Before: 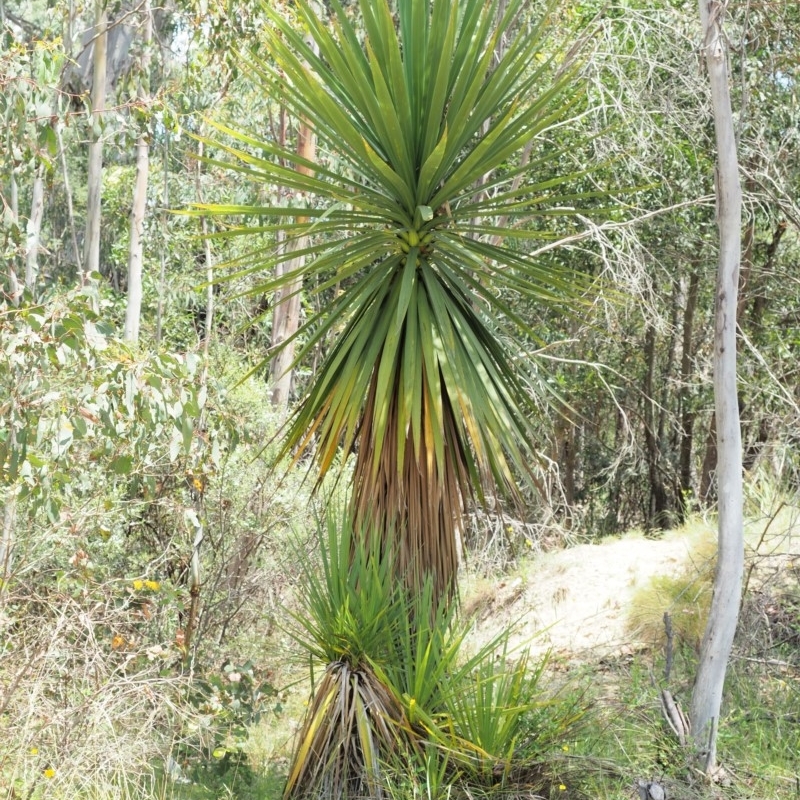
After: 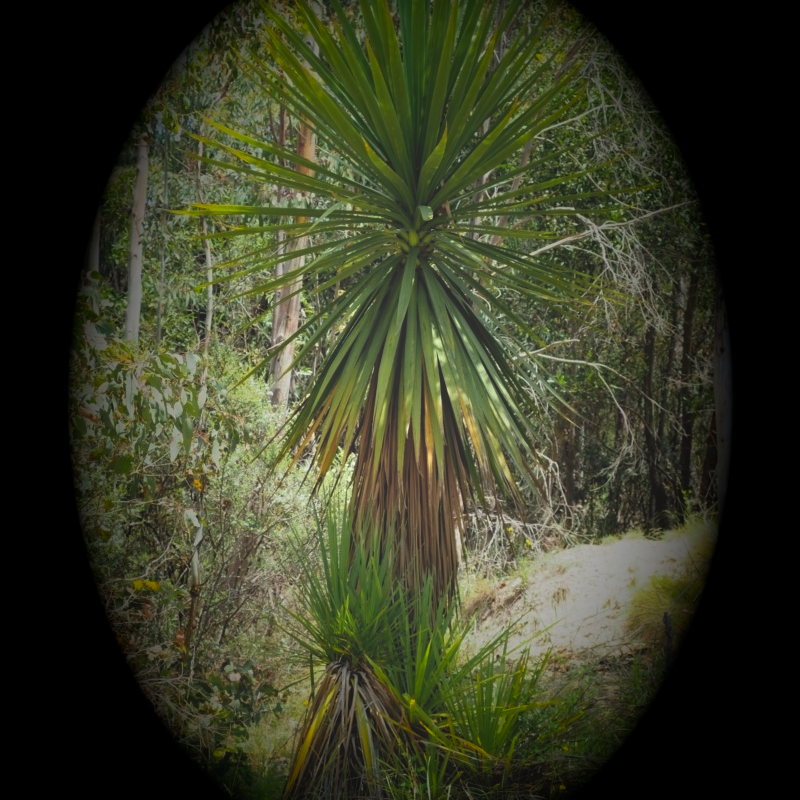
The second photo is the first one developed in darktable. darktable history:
vignetting: fall-off start 15.9%, fall-off radius 100%, brightness -1, saturation 0.5, width/height ratio 0.719
rgb curve: curves: ch0 [(0, 0.186) (0.314, 0.284) (0.775, 0.708) (1, 1)], compensate middle gray true, preserve colors none
contrast brightness saturation: saturation -0.05
